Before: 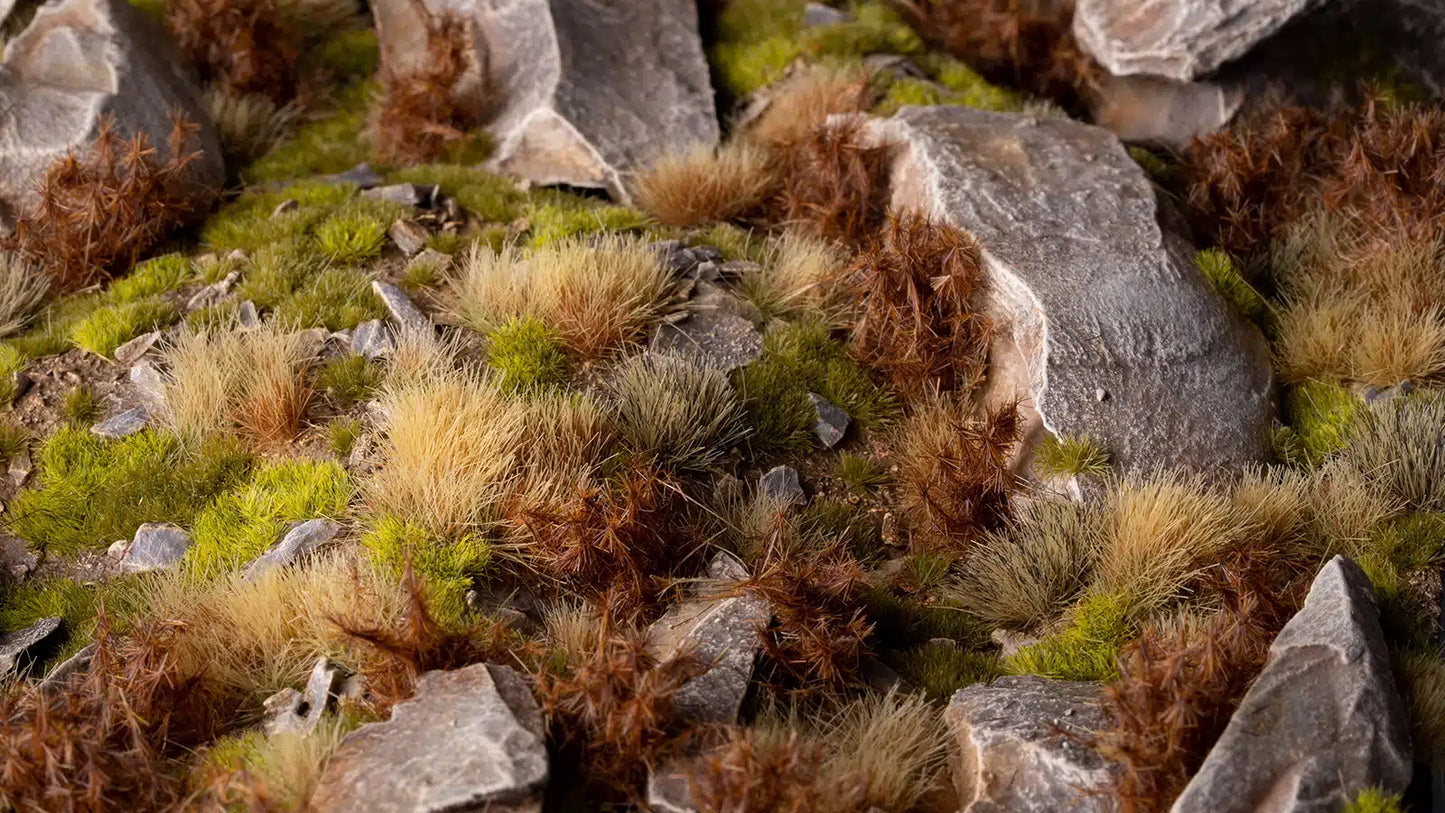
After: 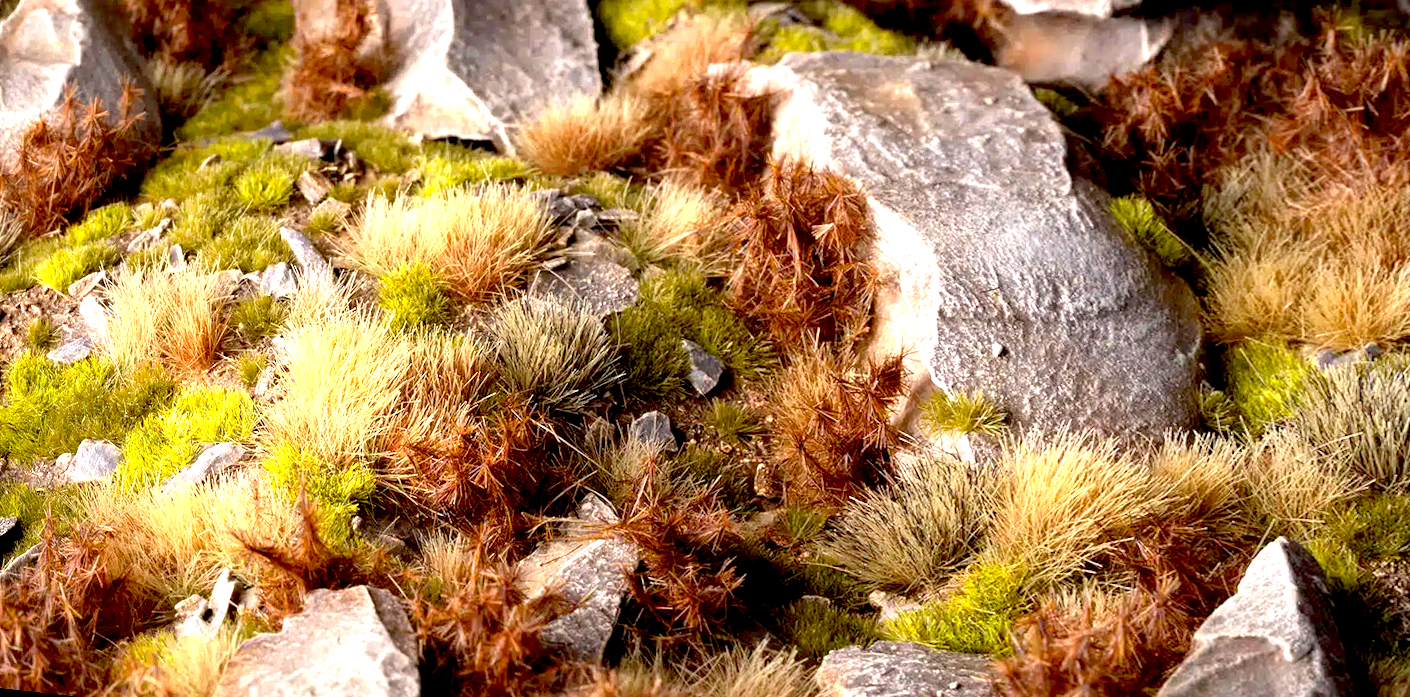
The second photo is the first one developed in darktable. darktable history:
rotate and perspective: rotation 1.69°, lens shift (vertical) -0.023, lens shift (horizontal) -0.291, crop left 0.025, crop right 0.988, crop top 0.092, crop bottom 0.842
exposure: black level correction 0.009, exposure 1.425 EV, compensate highlight preservation false
